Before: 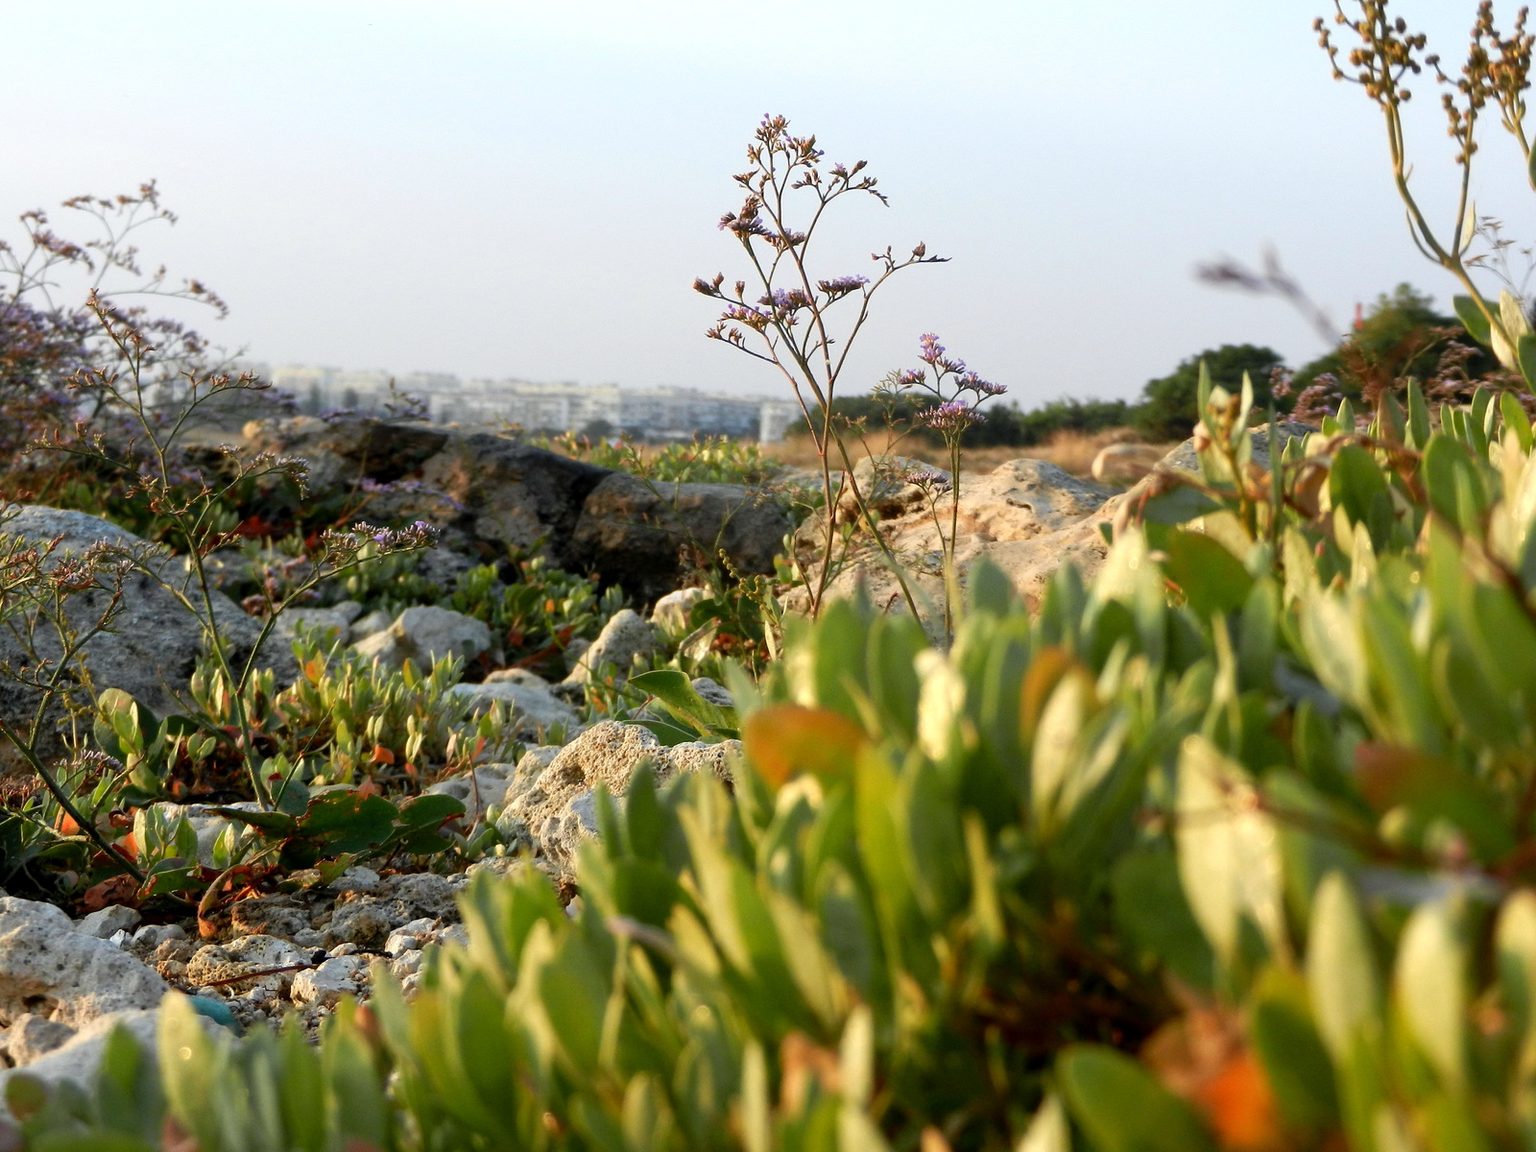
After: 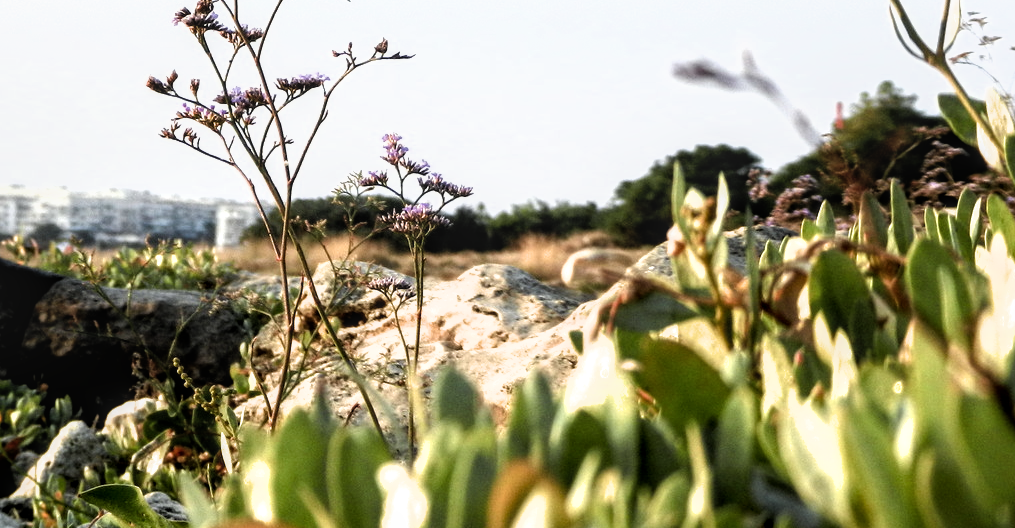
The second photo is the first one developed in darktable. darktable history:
crop: left 36.036%, top 17.913%, right 0.469%, bottom 38.035%
local contrast: on, module defaults
filmic rgb: black relative exposure -8.28 EV, white relative exposure 2.24 EV, hardness 7.06, latitude 84.99%, contrast 1.696, highlights saturation mix -3.79%, shadows ↔ highlights balance -2.03%
